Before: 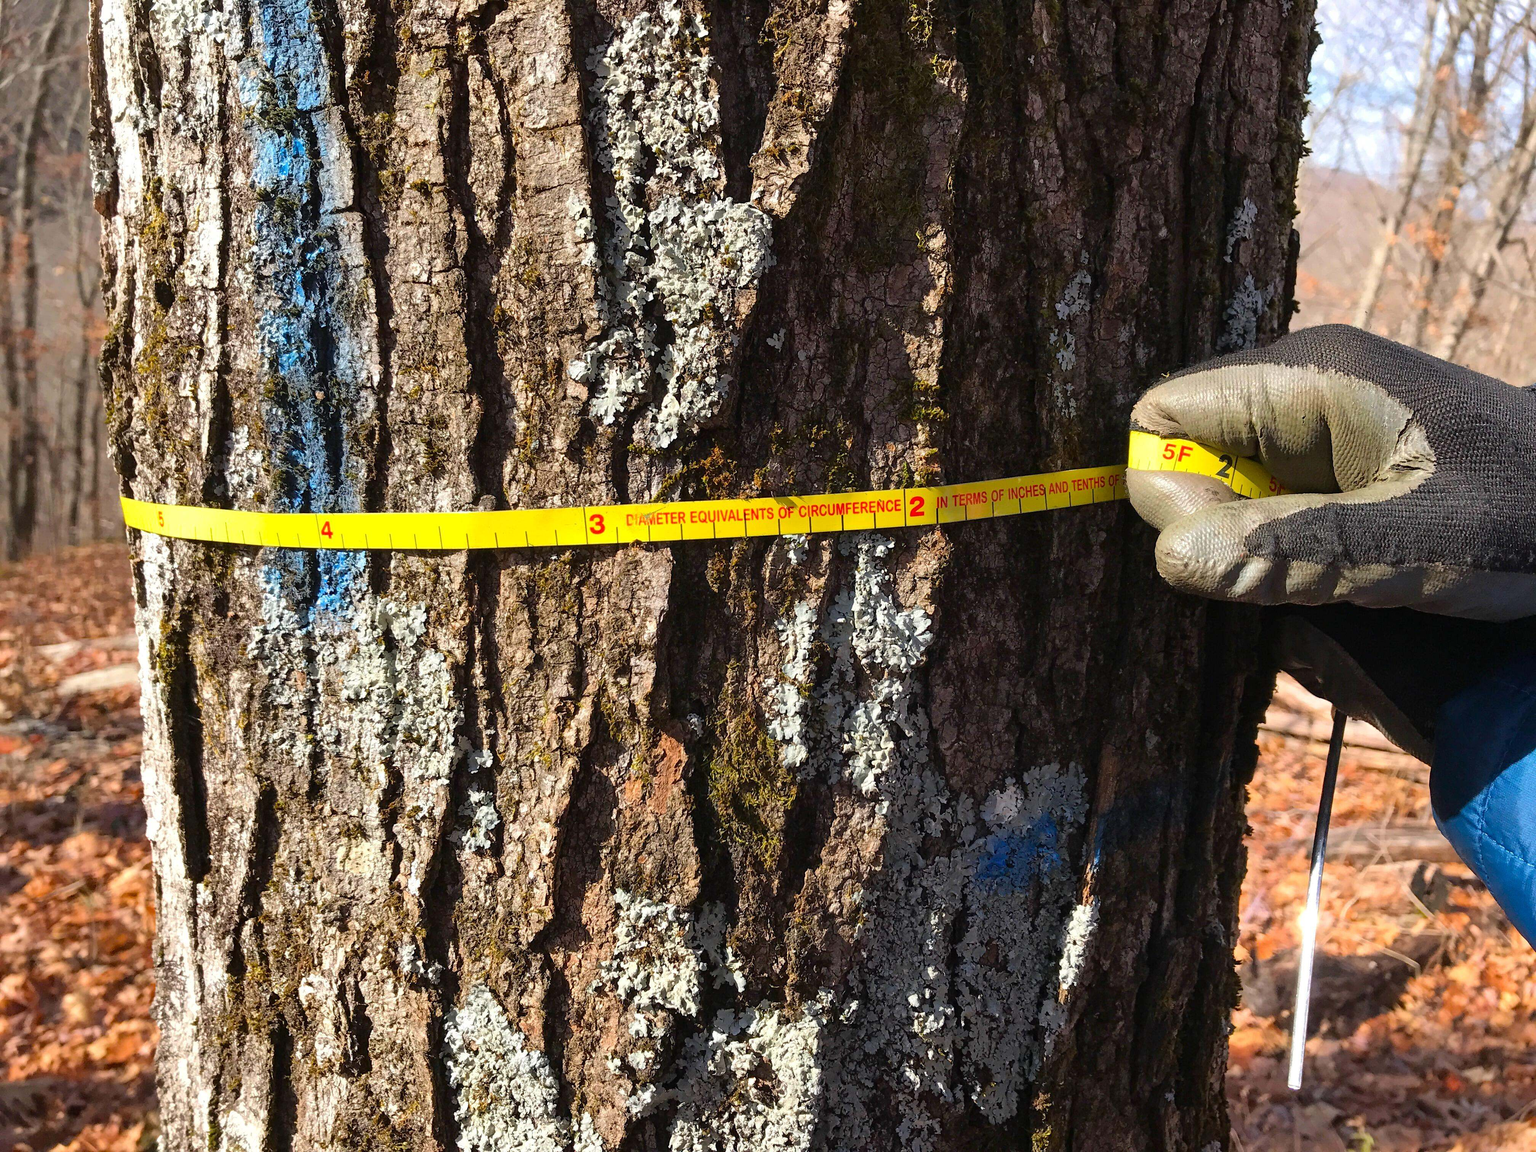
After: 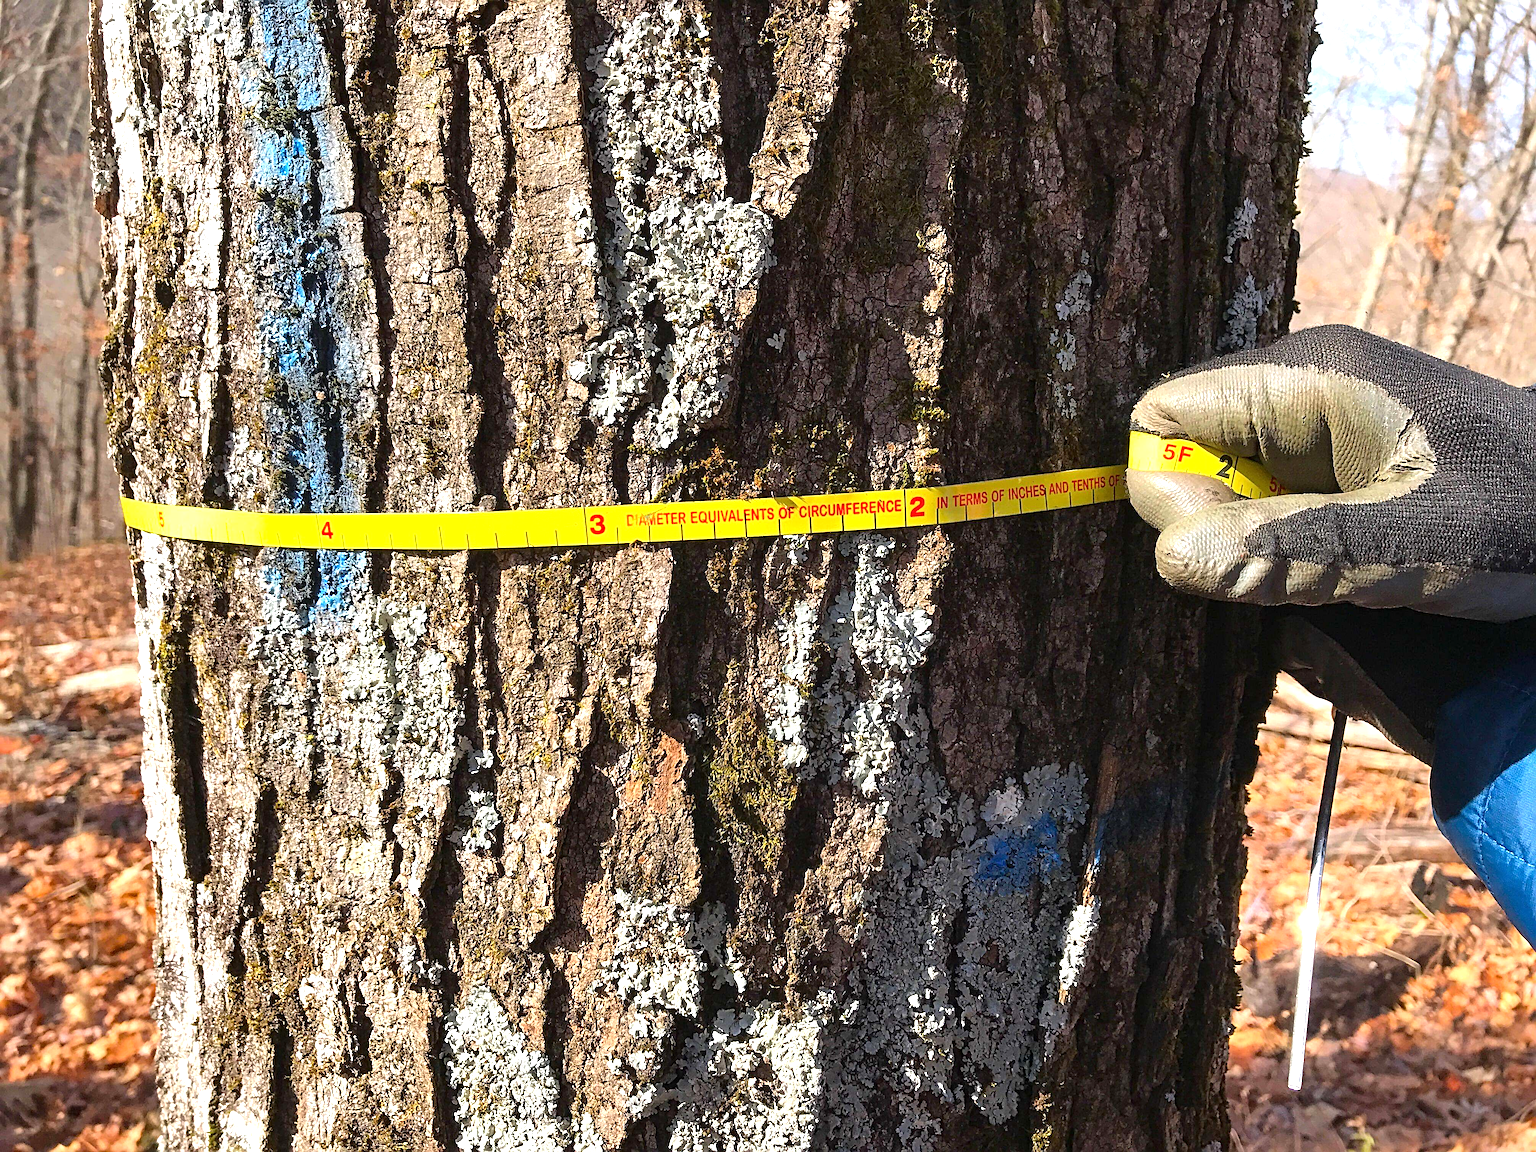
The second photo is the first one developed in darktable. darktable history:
exposure: exposure 0.556 EV, compensate highlight preservation false
sharpen: radius 4
